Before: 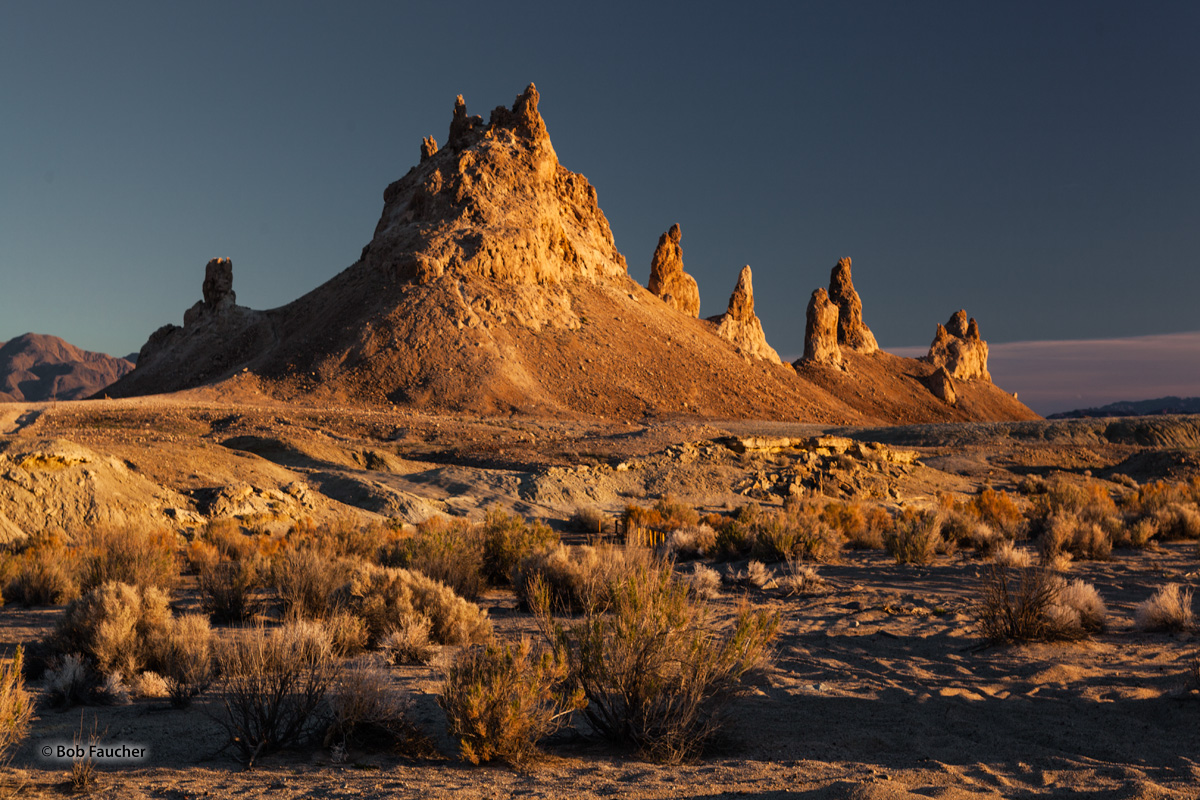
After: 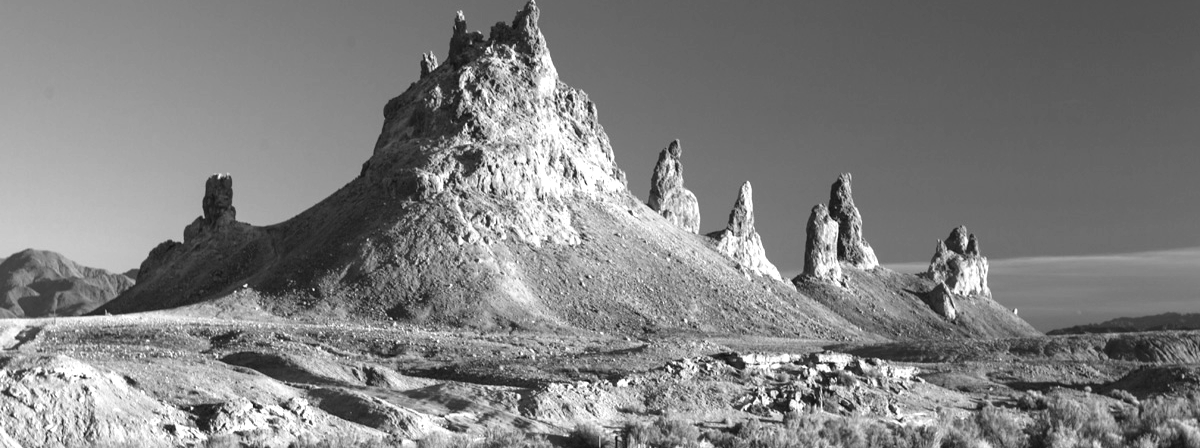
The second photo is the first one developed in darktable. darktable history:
exposure: black level correction -0.002, exposure 1.115 EV, compensate highlight preservation false
white balance: emerald 1
contrast brightness saturation: saturation -0.05
crop and rotate: top 10.605%, bottom 33.274%
monochrome: on, module defaults
